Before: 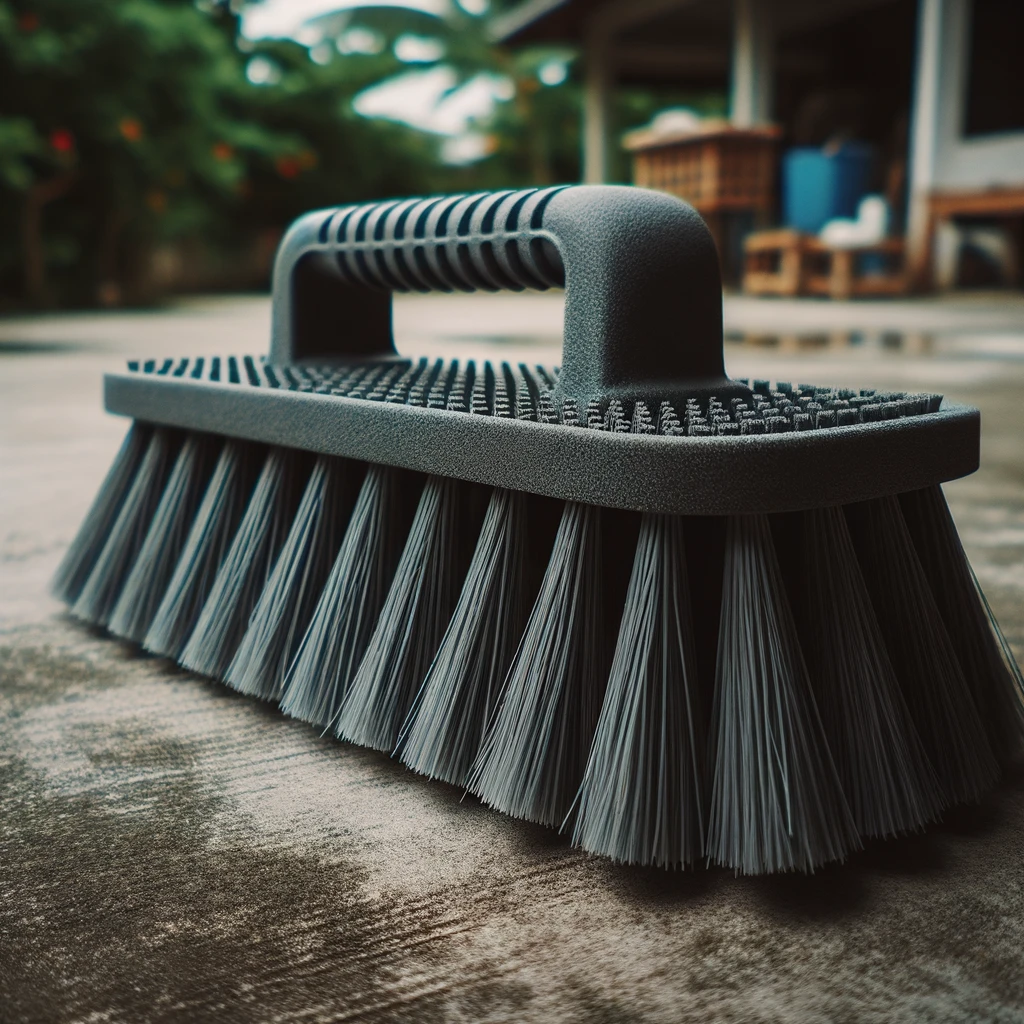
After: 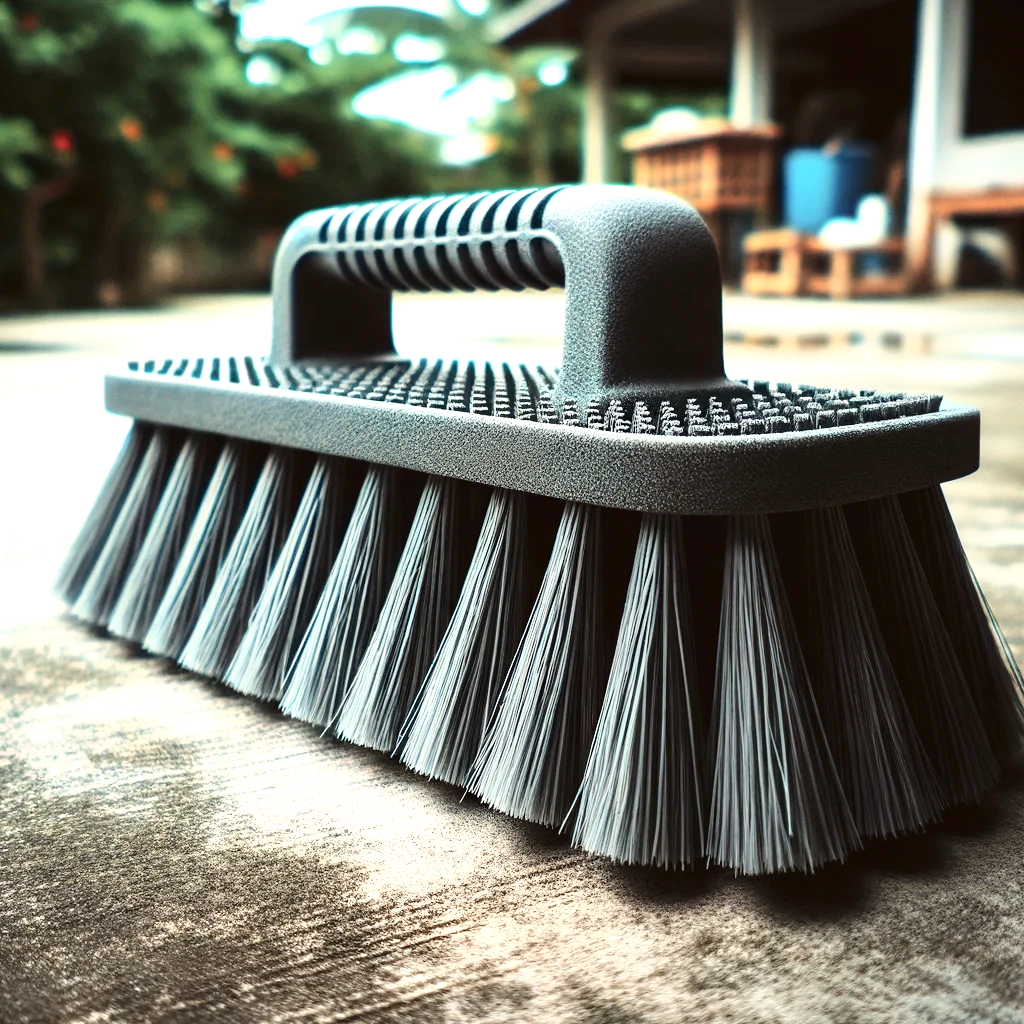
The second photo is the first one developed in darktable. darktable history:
tone curve: curves: ch0 [(0, 0) (0.003, 0.003) (0.011, 0.005) (0.025, 0.008) (0.044, 0.012) (0.069, 0.02) (0.1, 0.031) (0.136, 0.047) (0.177, 0.088) (0.224, 0.141) (0.277, 0.222) (0.335, 0.32) (0.399, 0.422) (0.468, 0.523) (0.543, 0.621) (0.623, 0.715) (0.709, 0.796) (0.801, 0.88) (0.898, 0.962) (1, 1)], color space Lab, independent channels, preserve colors none
exposure: black level correction 0, exposure 1.439 EV, compensate highlight preservation false
